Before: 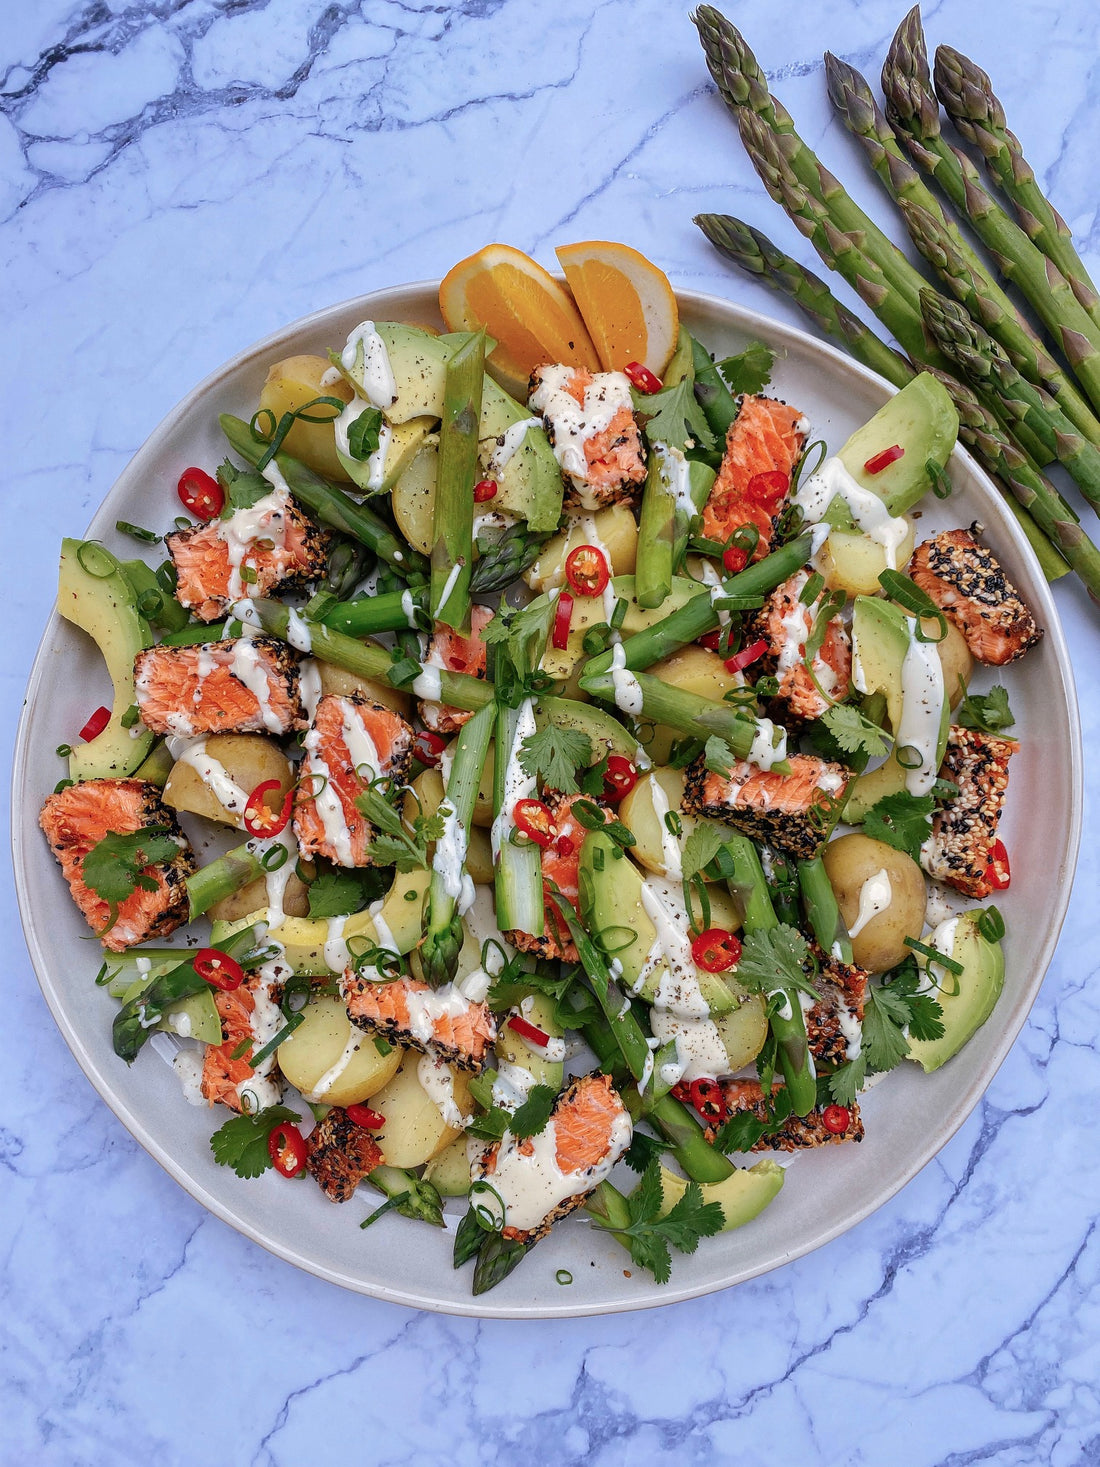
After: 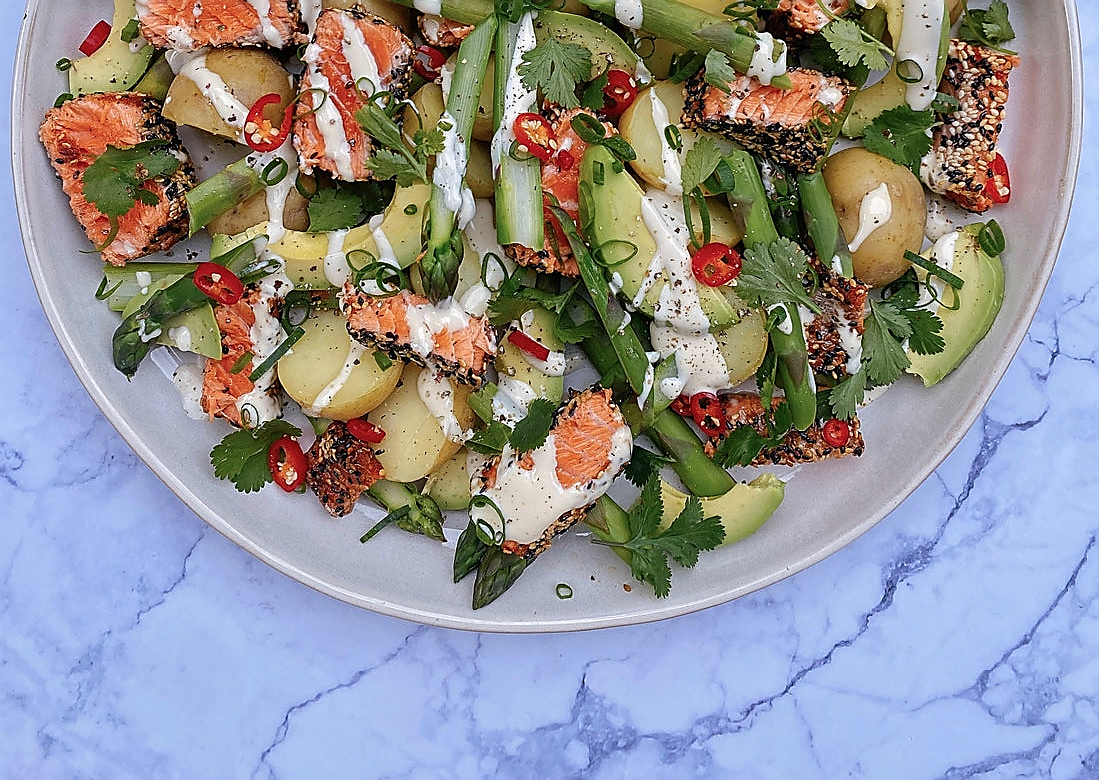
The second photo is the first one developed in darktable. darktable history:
color zones: curves: ch0 [(0.25, 0.5) (0.428, 0.473) (0.75, 0.5)]; ch1 [(0.243, 0.479) (0.398, 0.452) (0.75, 0.5)]
crop and rotate: top 46.782%, right 0.066%
sharpen: radius 1.399, amount 1.245, threshold 0.788
